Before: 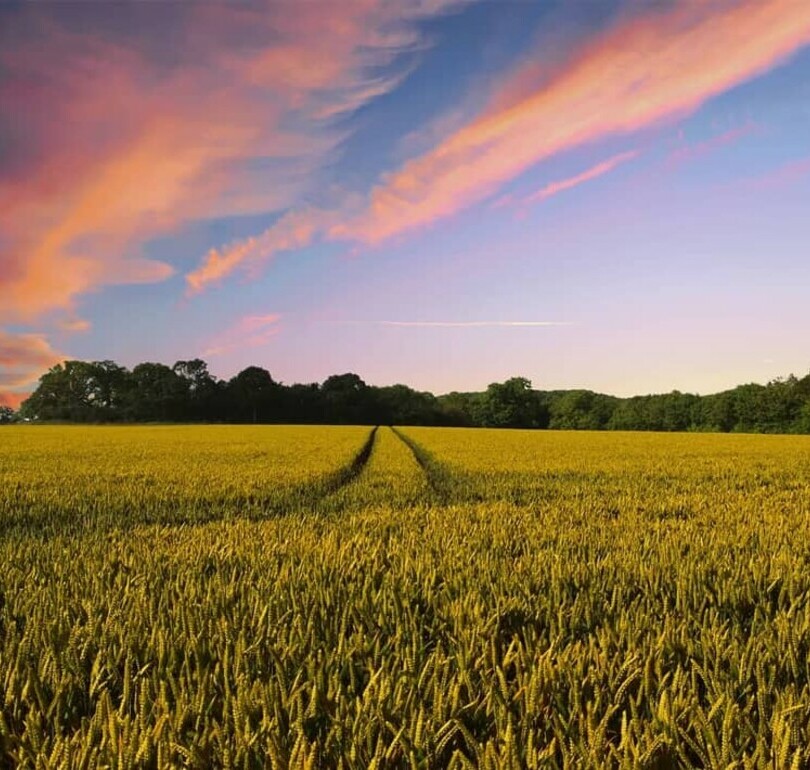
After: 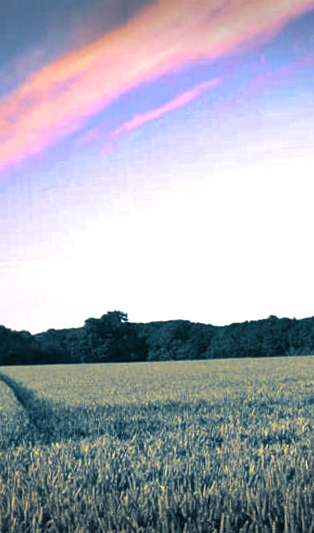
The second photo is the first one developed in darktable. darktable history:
vignetting: fall-off start 100%, brightness -0.406, saturation -0.3, width/height ratio 1.324, dithering 8-bit output, unbound false
rotate and perspective: rotation -3.18°, automatic cropping off
local contrast: mode bilateral grid, contrast 100, coarseness 100, detail 91%, midtone range 0.2
exposure: black level correction 0, exposure 0.7 EV, compensate exposure bias true, compensate highlight preservation false
shadows and highlights: white point adjustment 1, soften with gaussian
white balance: red 0.967, blue 1.119, emerald 0.756
crop and rotate: left 49.936%, top 10.094%, right 13.136%, bottom 24.256%
split-toning: shadows › hue 212.4°, balance -70
